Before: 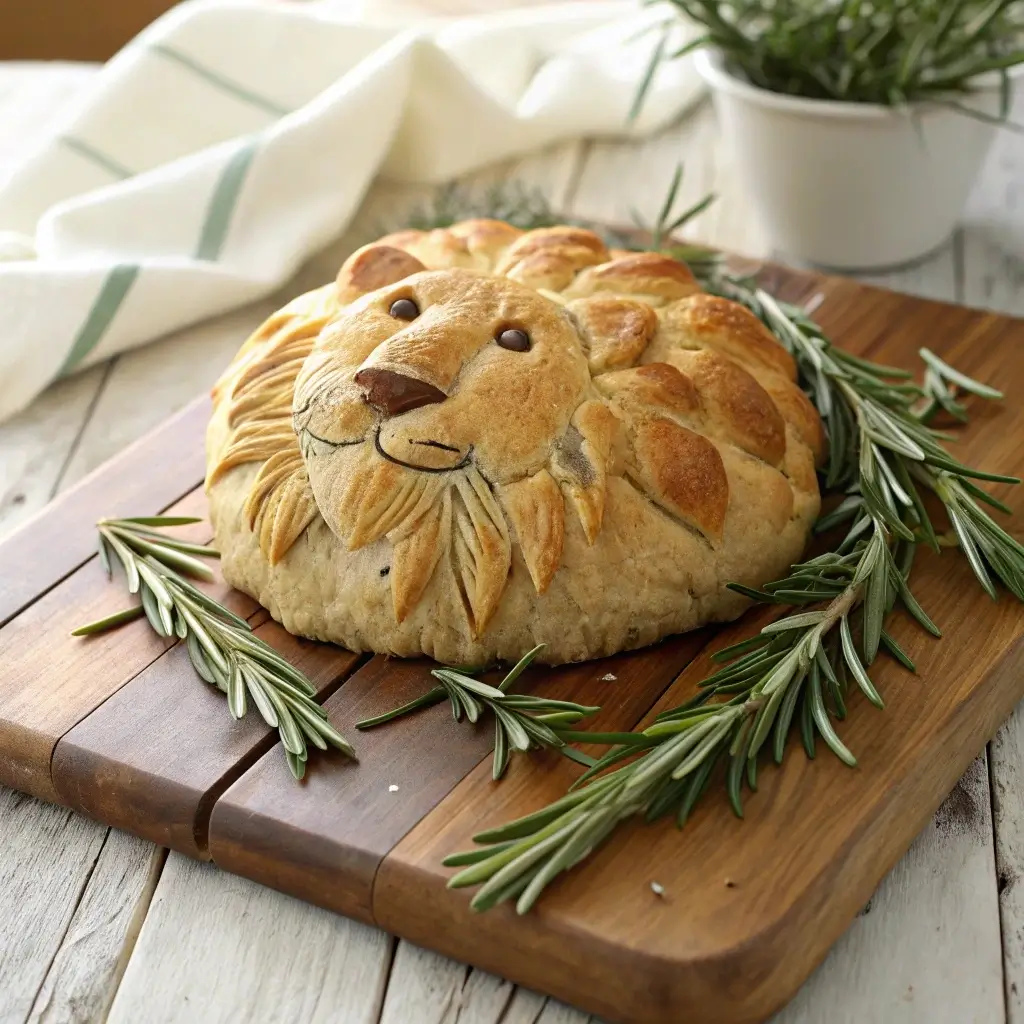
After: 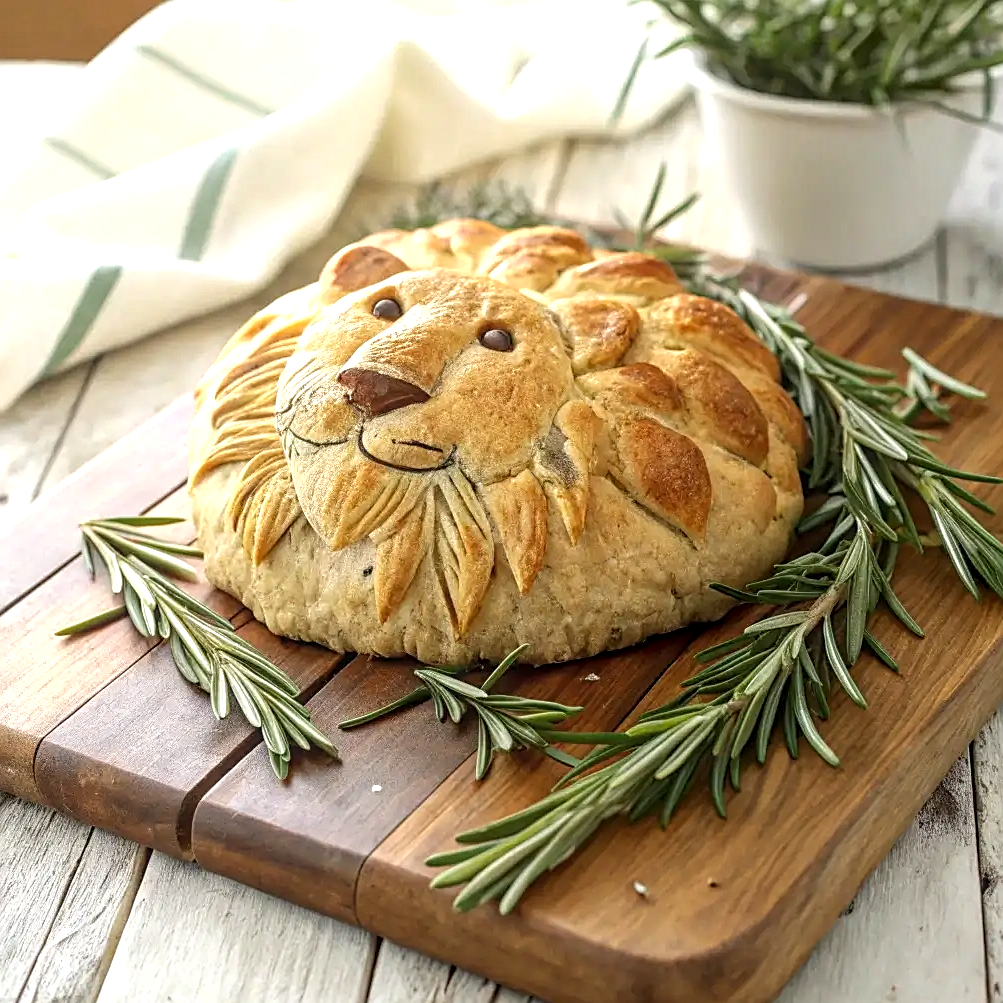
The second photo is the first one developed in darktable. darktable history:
exposure: black level correction 0, exposure 0.499 EV, compensate exposure bias true, compensate highlight preservation false
sharpen: on, module defaults
local contrast: highlights 5%, shadows 4%, detail 133%
crop: left 1.683%, right 0.279%, bottom 1.973%
